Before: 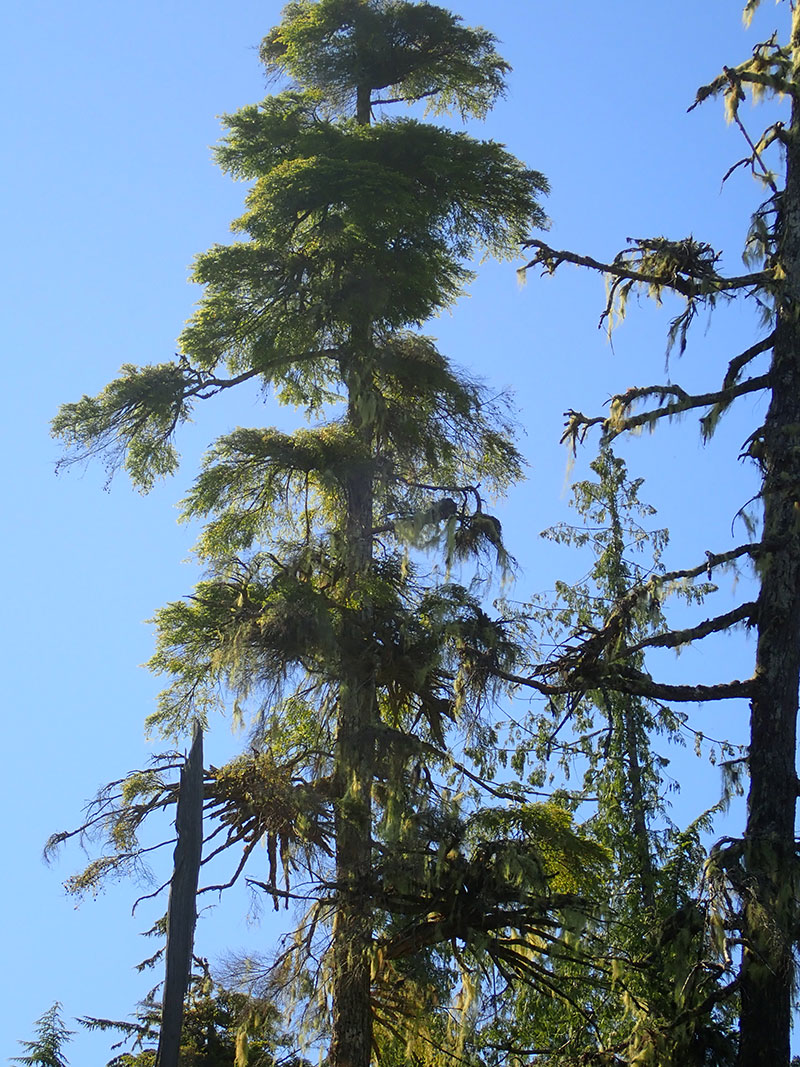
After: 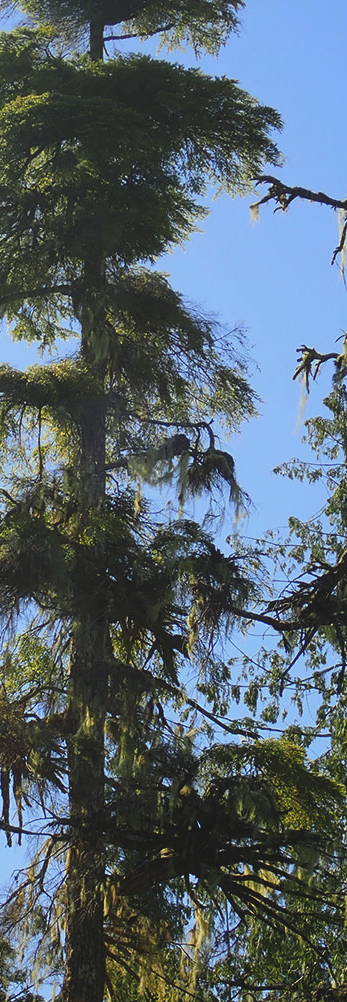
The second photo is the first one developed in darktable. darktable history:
levels: levels [0, 0.498, 1]
crop: left 33.452%, top 6.025%, right 23.155%
tone equalizer: -8 EV -0.417 EV, -7 EV -0.389 EV, -6 EV -0.333 EV, -5 EV -0.222 EV, -3 EV 0.222 EV, -2 EV 0.333 EV, -1 EV 0.389 EV, +0 EV 0.417 EV, edges refinement/feathering 500, mask exposure compensation -1.57 EV, preserve details no
exposure: black level correction -0.015, exposure -0.5 EV, compensate highlight preservation false
